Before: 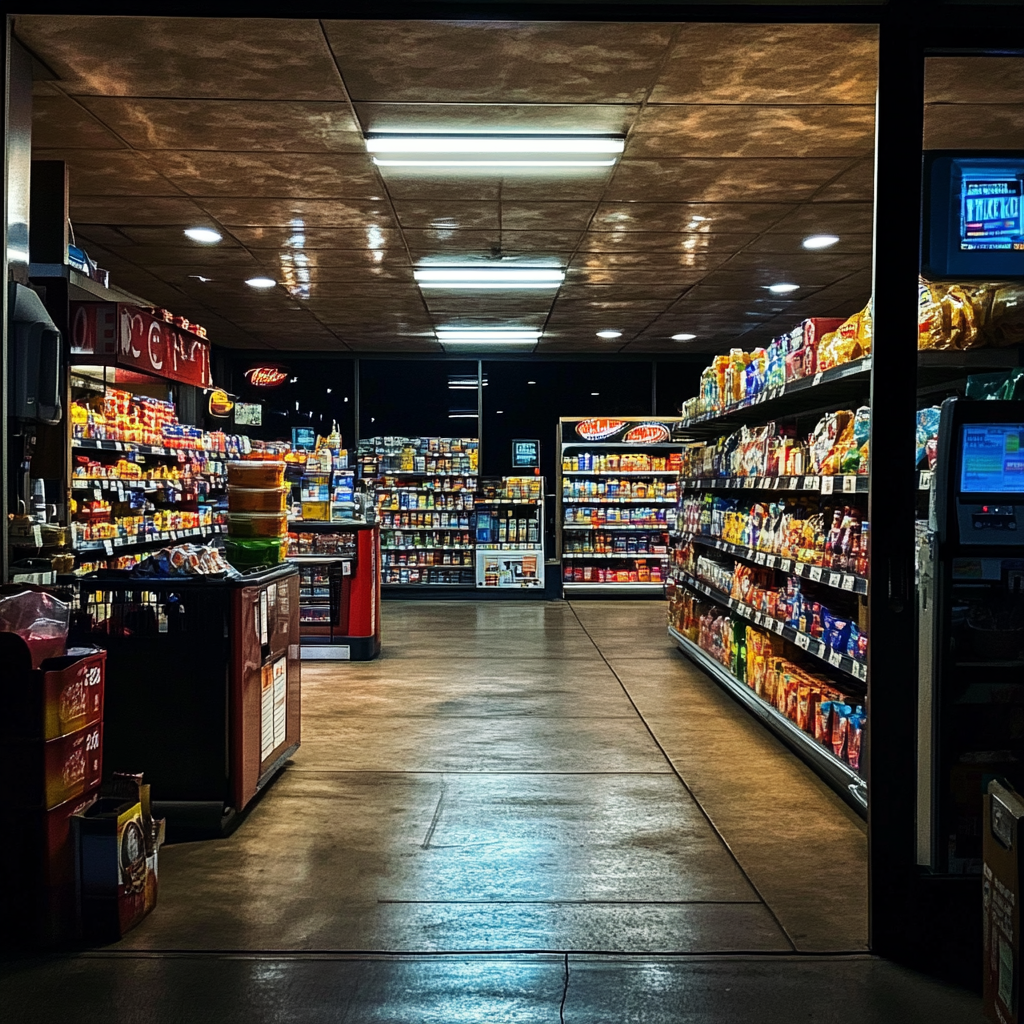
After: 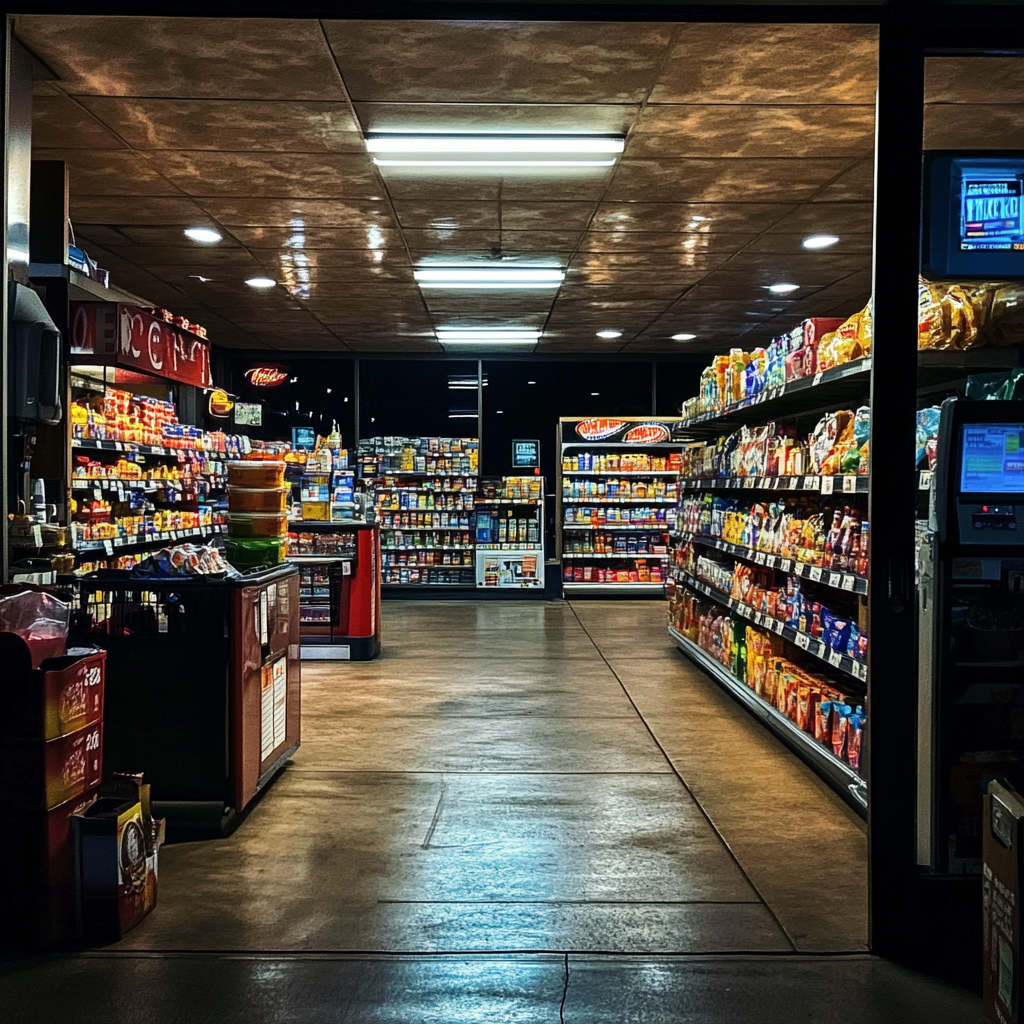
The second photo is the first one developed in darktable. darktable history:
tone equalizer: on, module defaults
shadows and highlights: radius 108.52, shadows 23.73, highlights -59.32, low approximation 0.01, soften with gaussian
